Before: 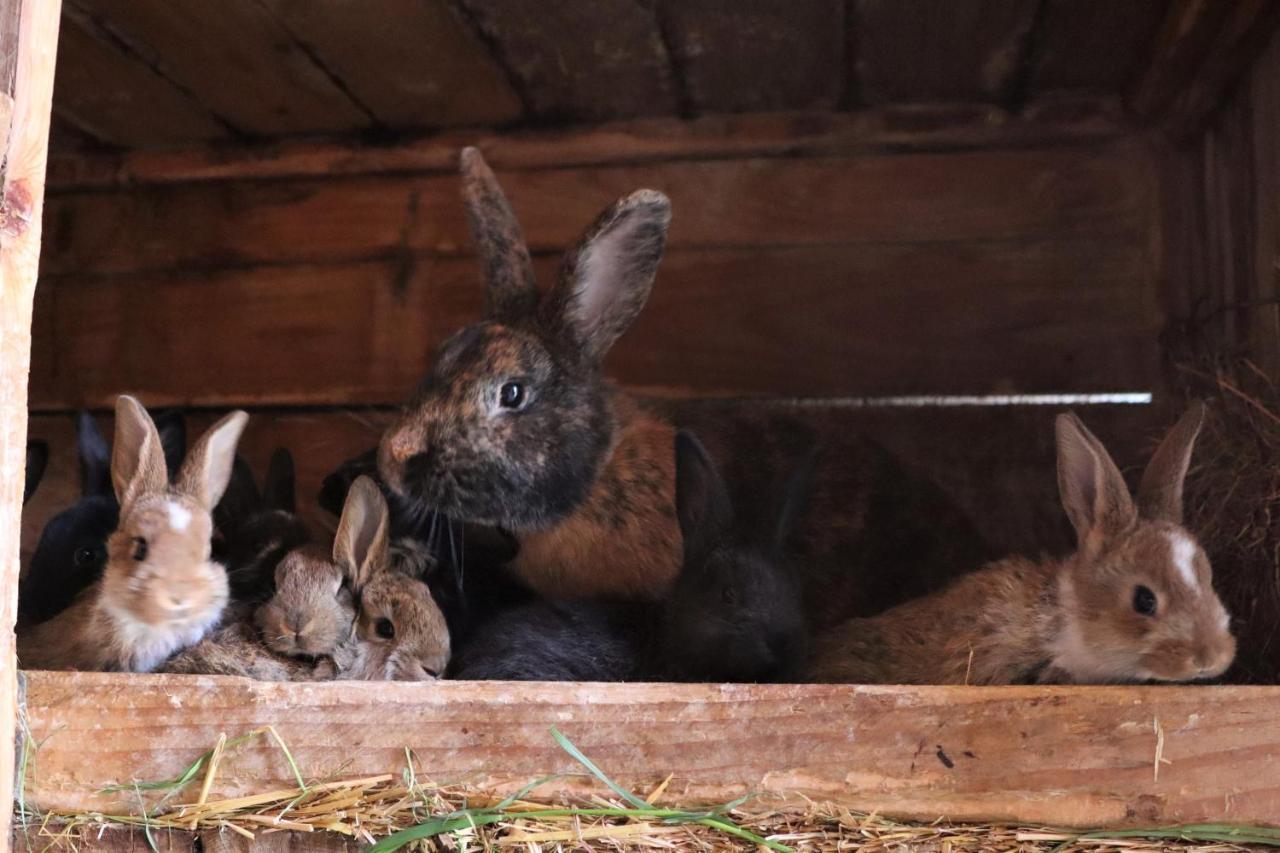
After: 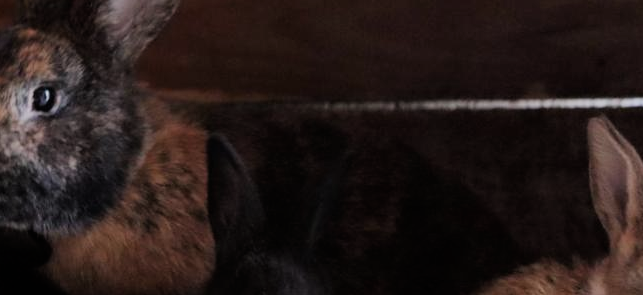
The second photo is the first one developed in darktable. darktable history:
crop: left 36.607%, top 34.735%, right 13.146%, bottom 30.611%
filmic rgb: black relative exposure -7.65 EV, white relative exposure 4.56 EV, hardness 3.61, contrast 1.05
